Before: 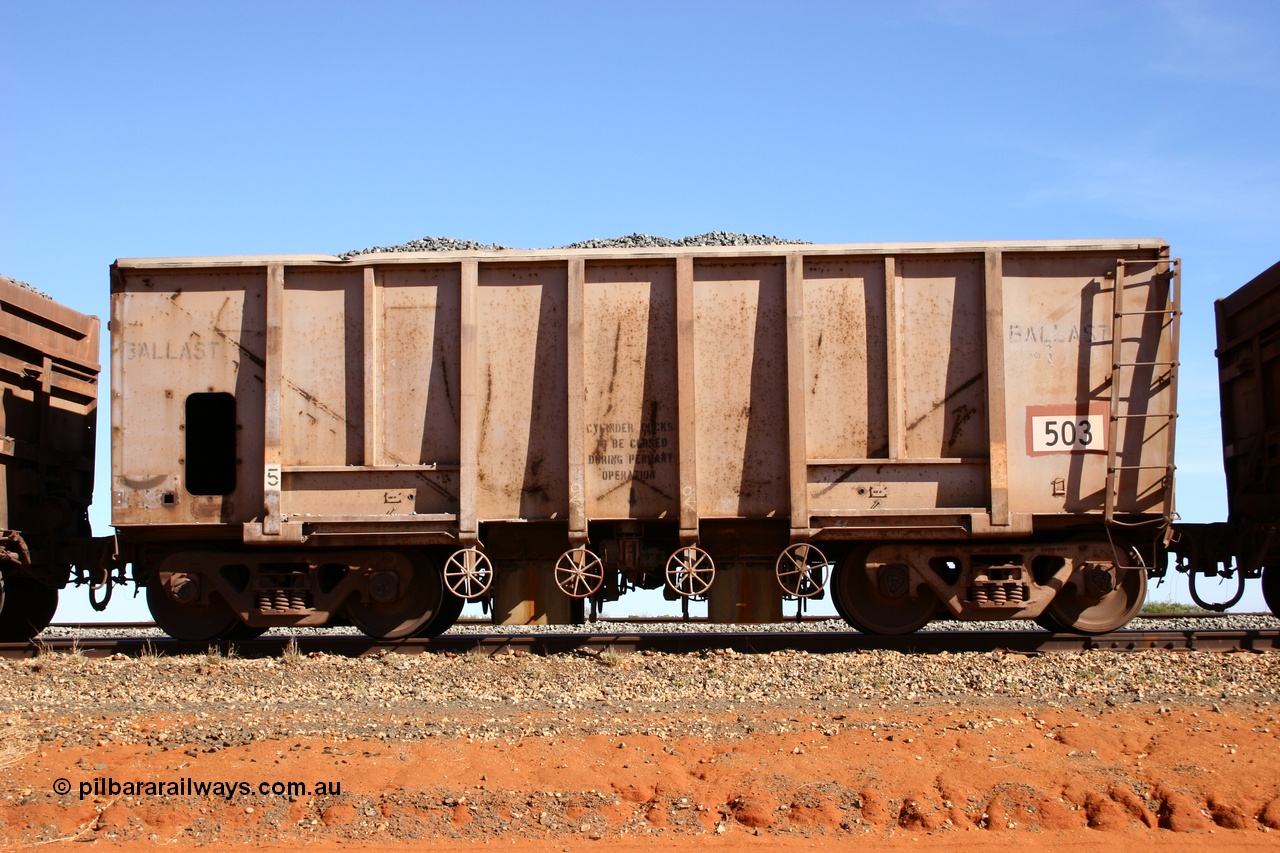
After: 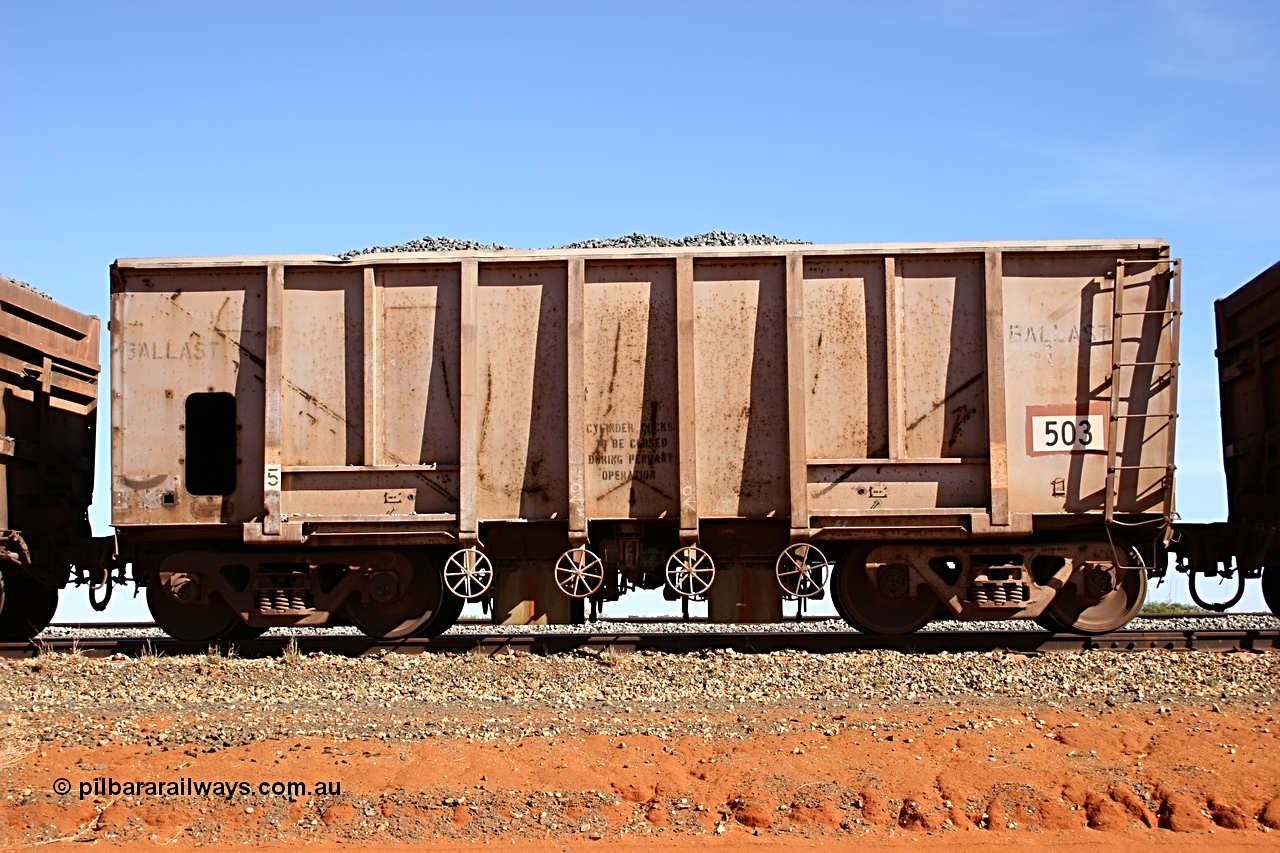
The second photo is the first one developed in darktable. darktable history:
sharpen: radius 3.117
